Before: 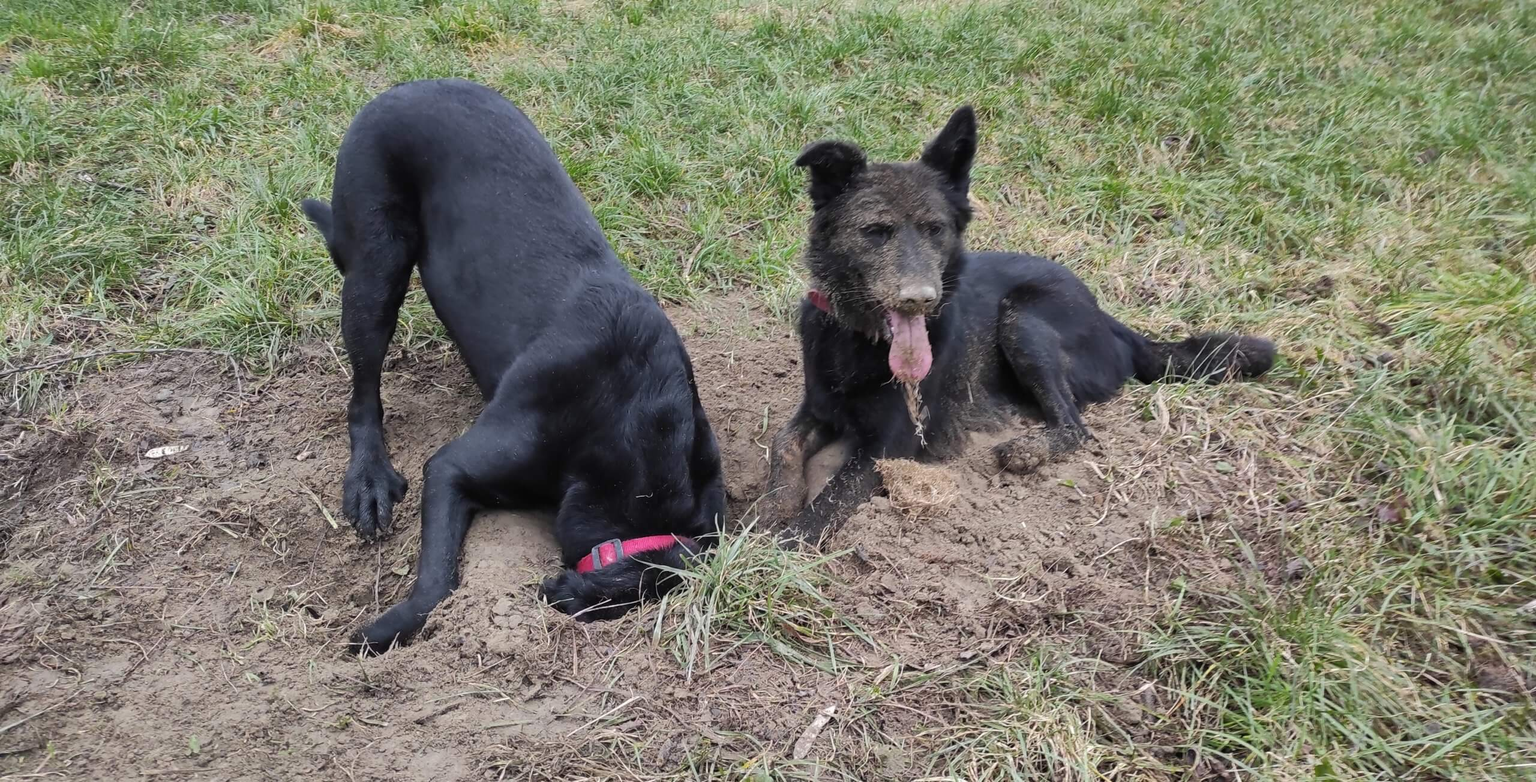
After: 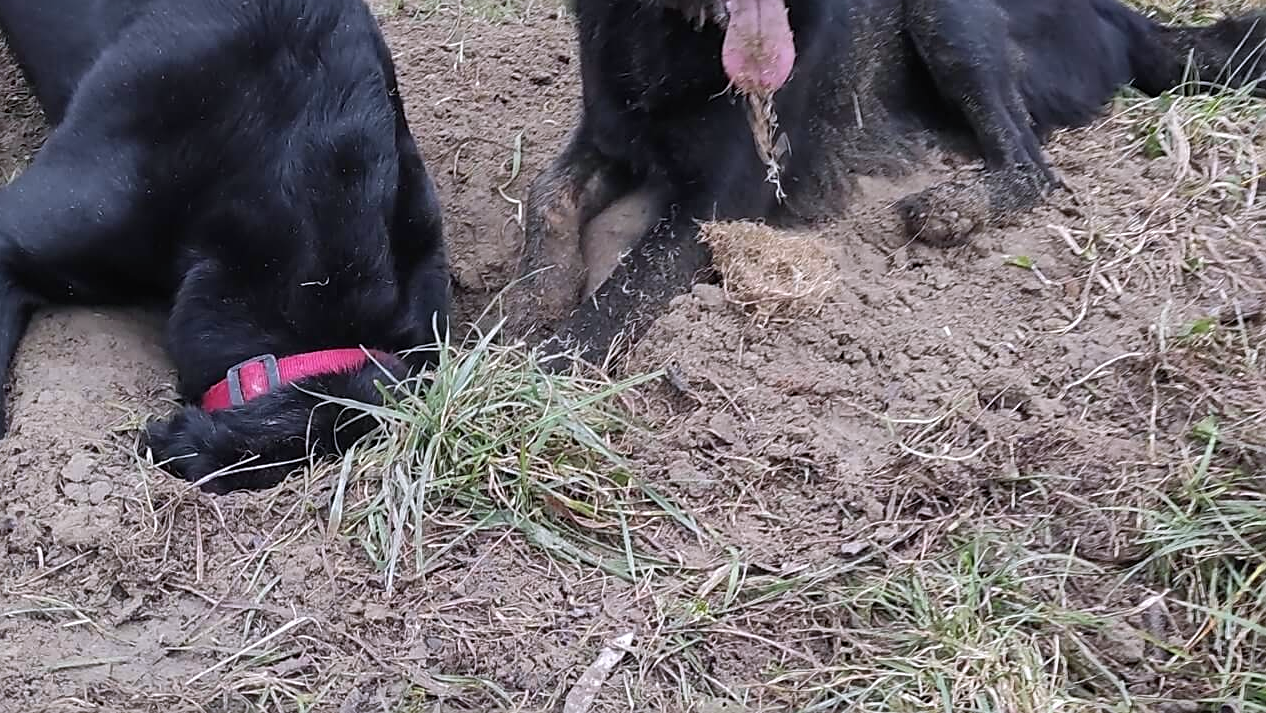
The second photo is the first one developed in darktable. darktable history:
sharpen: on, module defaults
crop: left 29.672%, top 41.786%, right 20.851%, bottom 3.487%
tone equalizer: on, module defaults
color calibration: illuminant as shot in camera, x 0.358, y 0.373, temperature 4628.91 K
